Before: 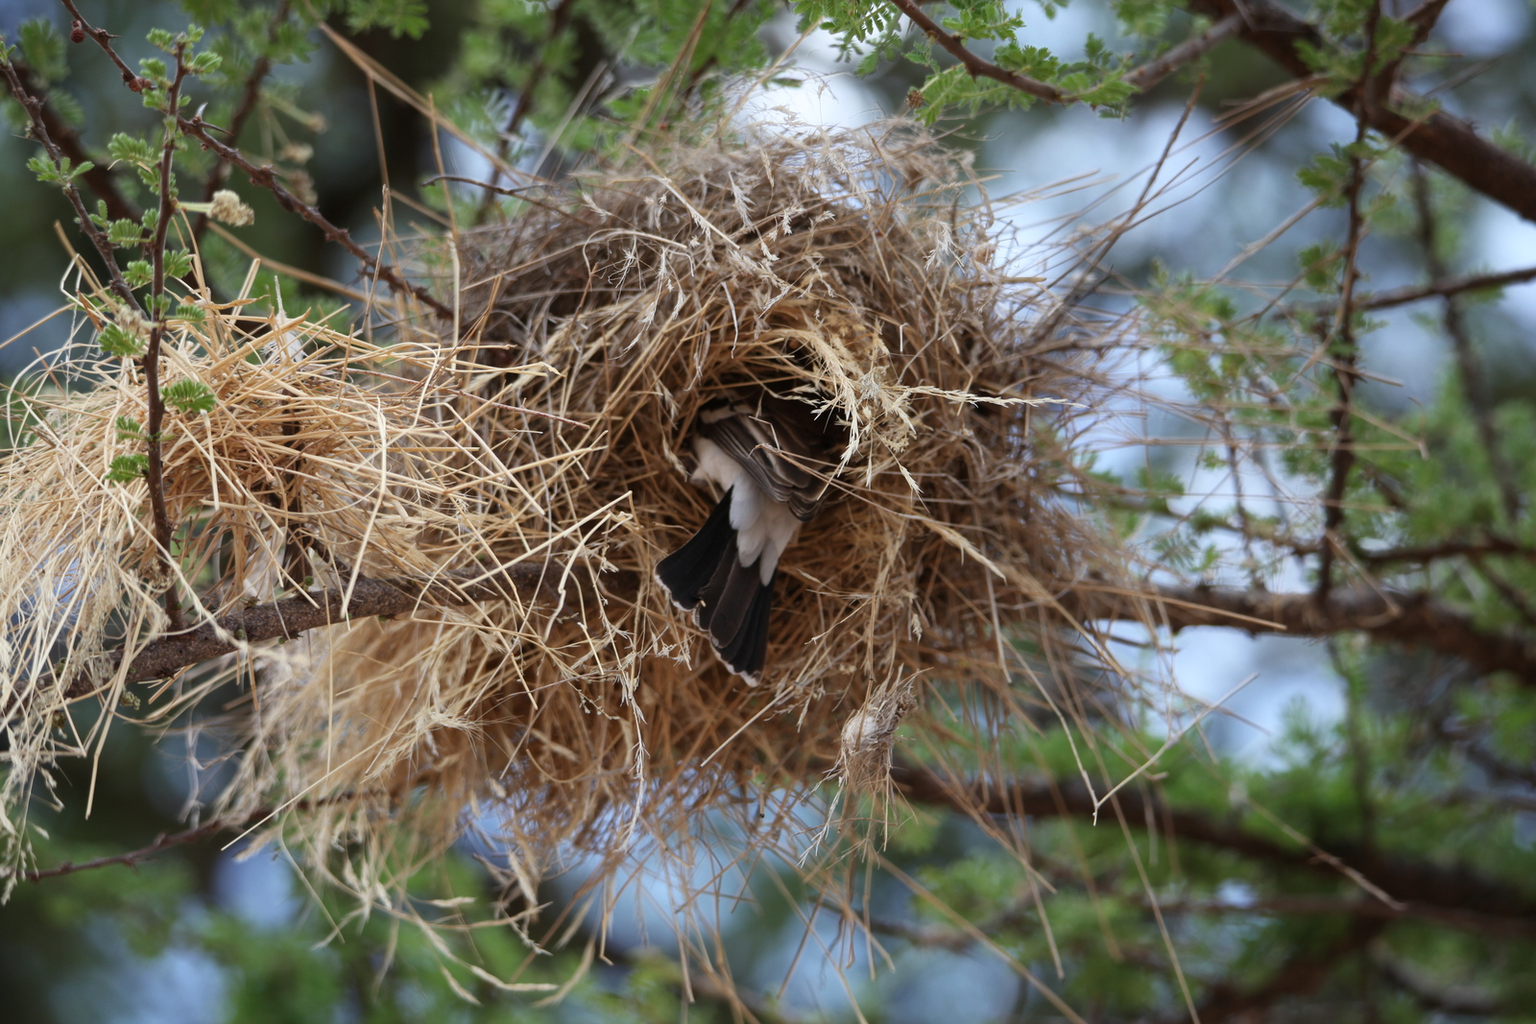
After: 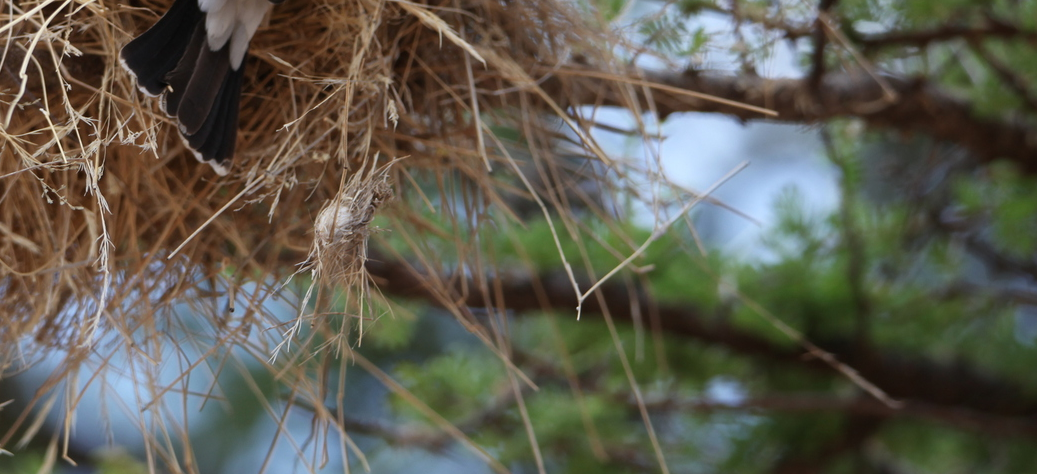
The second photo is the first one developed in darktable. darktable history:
crop and rotate: left 35.151%, top 50.645%, bottom 4.855%
